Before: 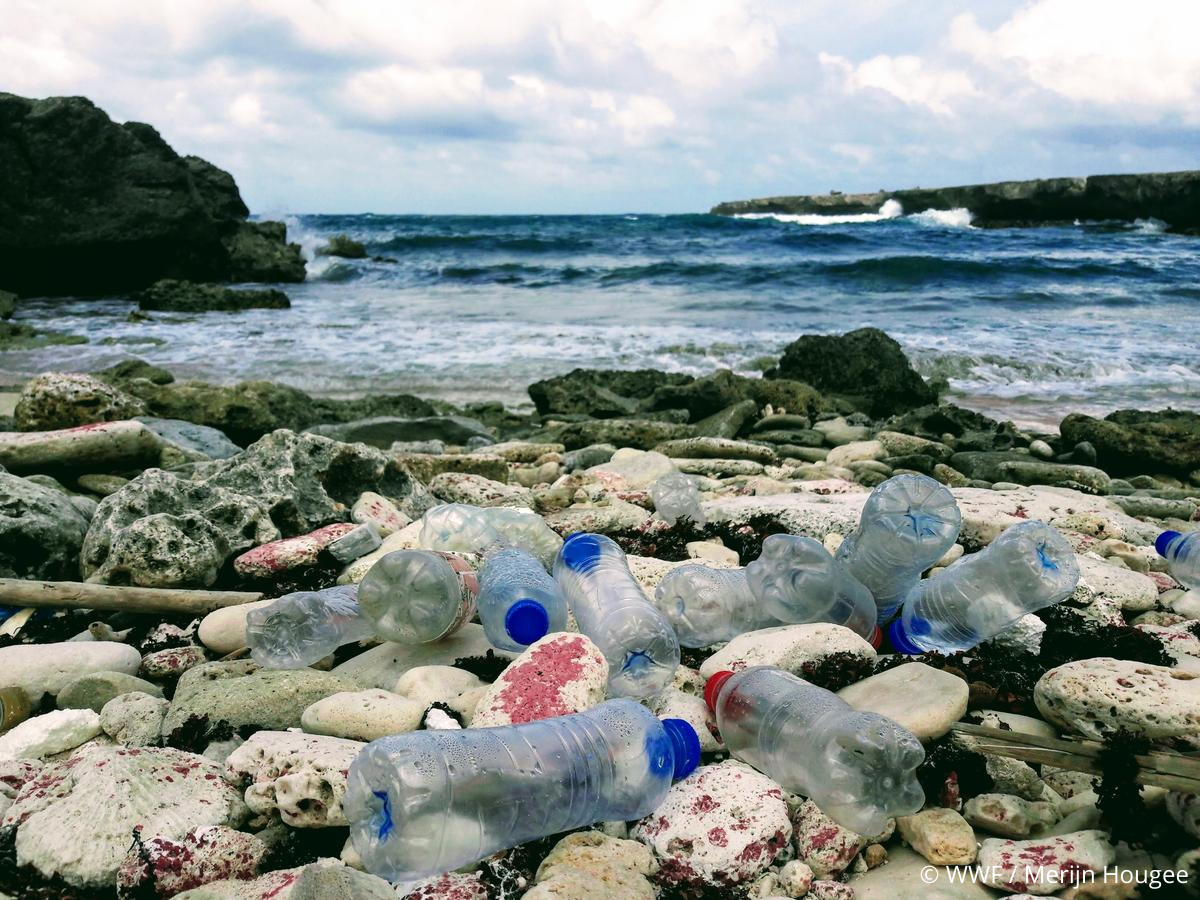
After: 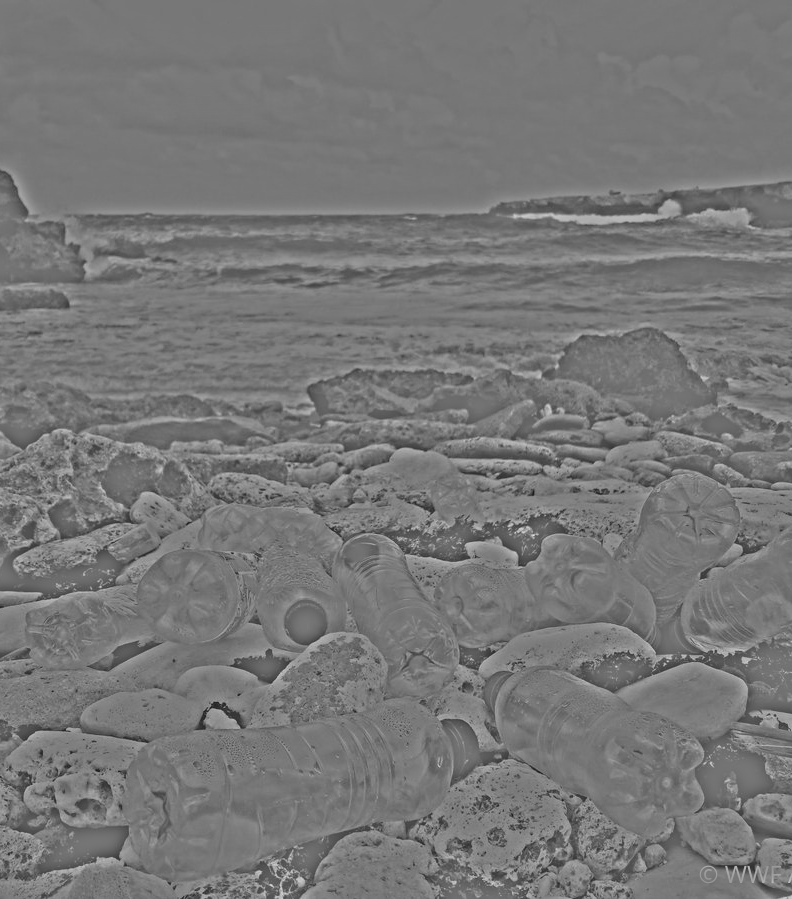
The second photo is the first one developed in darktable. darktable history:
crop and rotate: left 18.442%, right 15.508%
highpass: sharpness 25.84%, contrast boost 14.94%
white balance: emerald 1
